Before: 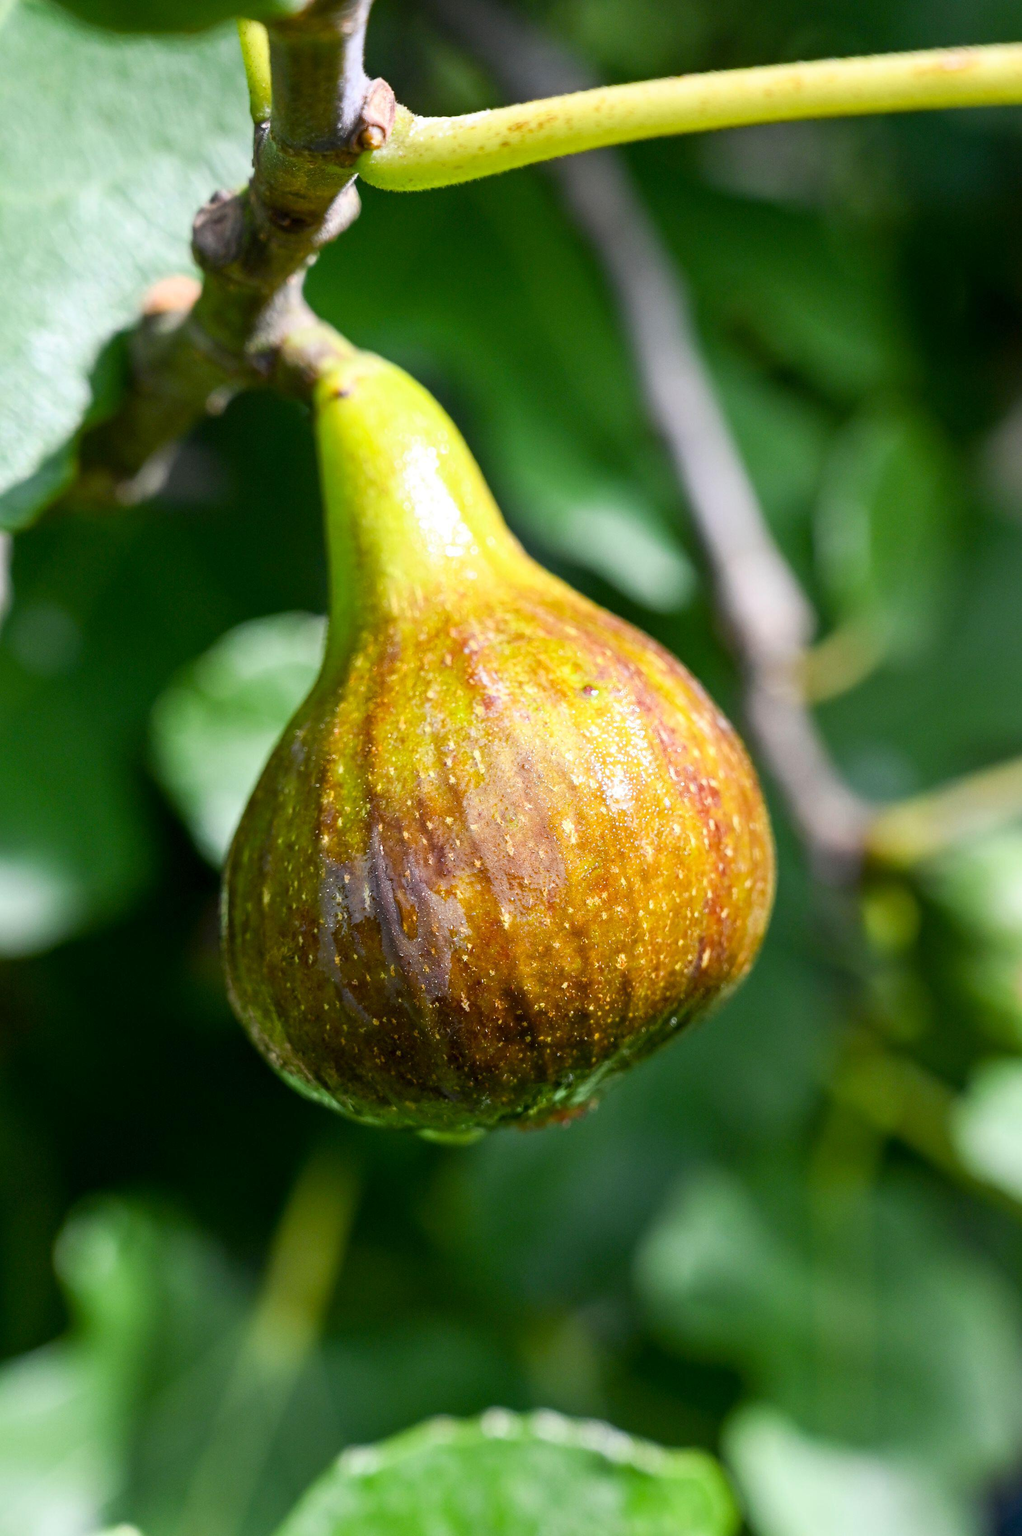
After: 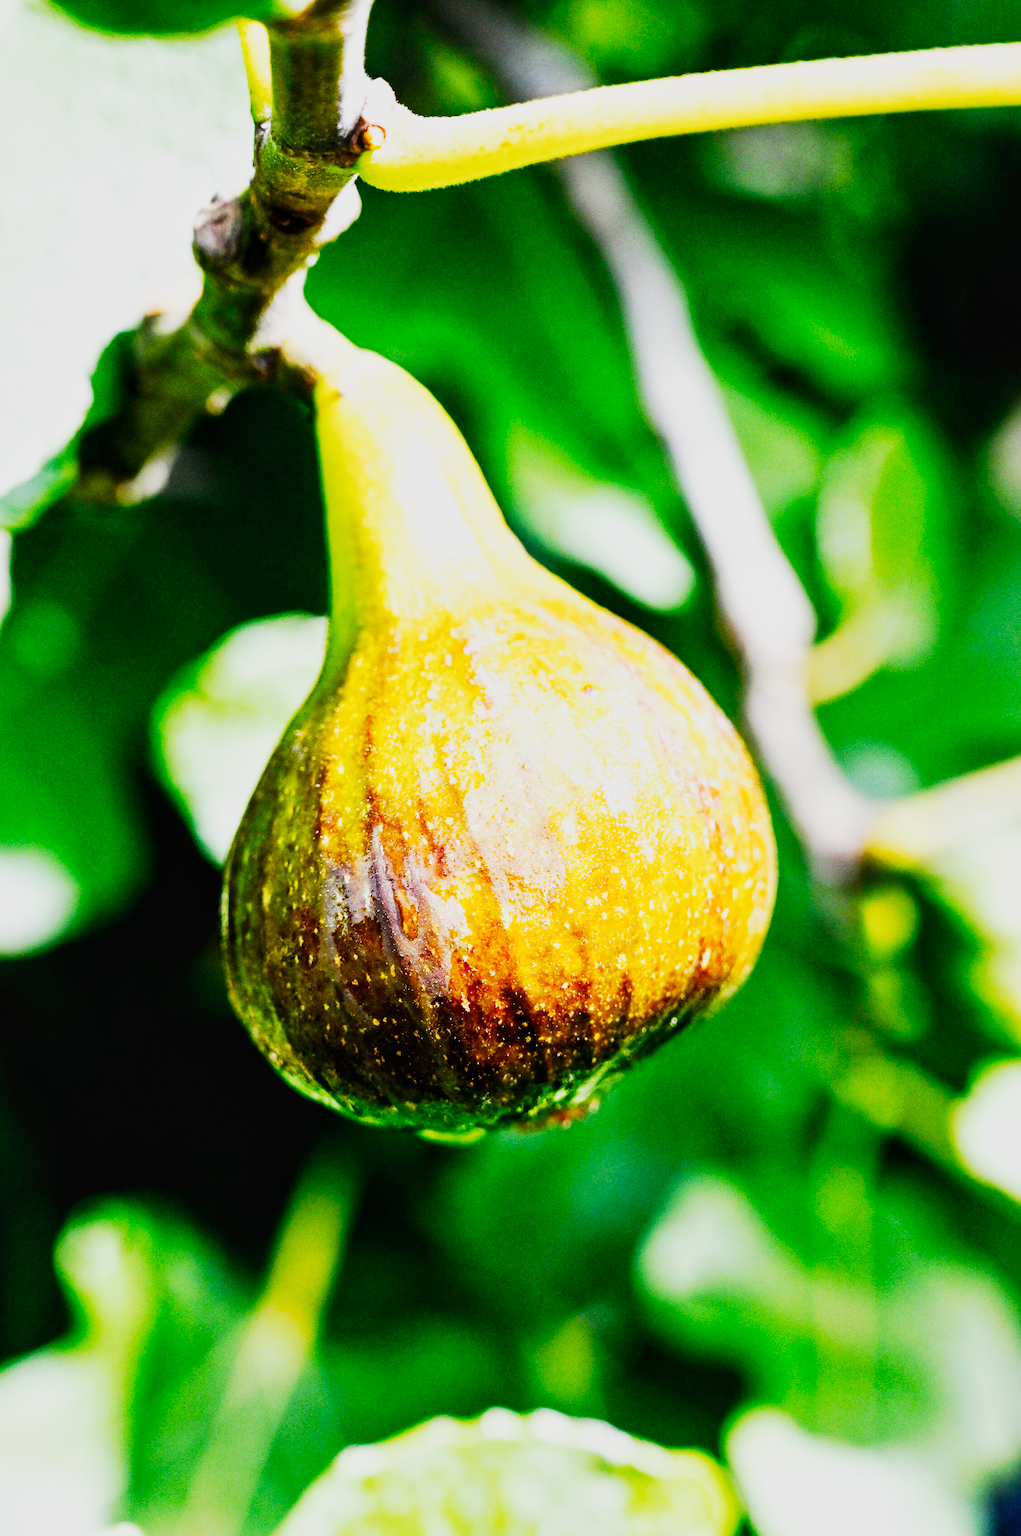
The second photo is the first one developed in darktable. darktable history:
tone curve: curves: ch0 [(0, 0.017) (0.091, 0.04) (0.296, 0.276) (0.439, 0.482) (0.64, 0.729) (0.785, 0.817) (0.995, 0.917)]; ch1 [(0, 0) (0.384, 0.365) (0.463, 0.447) (0.486, 0.474) (0.503, 0.497) (0.526, 0.52) (0.555, 0.564) (0.578, 0.589) (0.638, 0.66) (0.766, 0.773) (1, 1)]; ch2 [(0, 0) (0.374, 0.344) (0.446, 0.443) (0.501, 0.509) (0.528, 0.522) (0.569, 0.593) (0.61, 0.646) (0.666, 0.688) (1, 1)], preserve colors none
local contrast: mode bilateral grid, contrast 20, coarseness 50, detail 120%, midtone range 0.2
base curve: curves: ch0 [(0, 0) (0.007, 0.004) (0.027, 0.03) (0.046, 0.07) (0.207, 0.54) (0.442, 0.872) (0.673, 0.972) (1, 1)], preserve colors none
